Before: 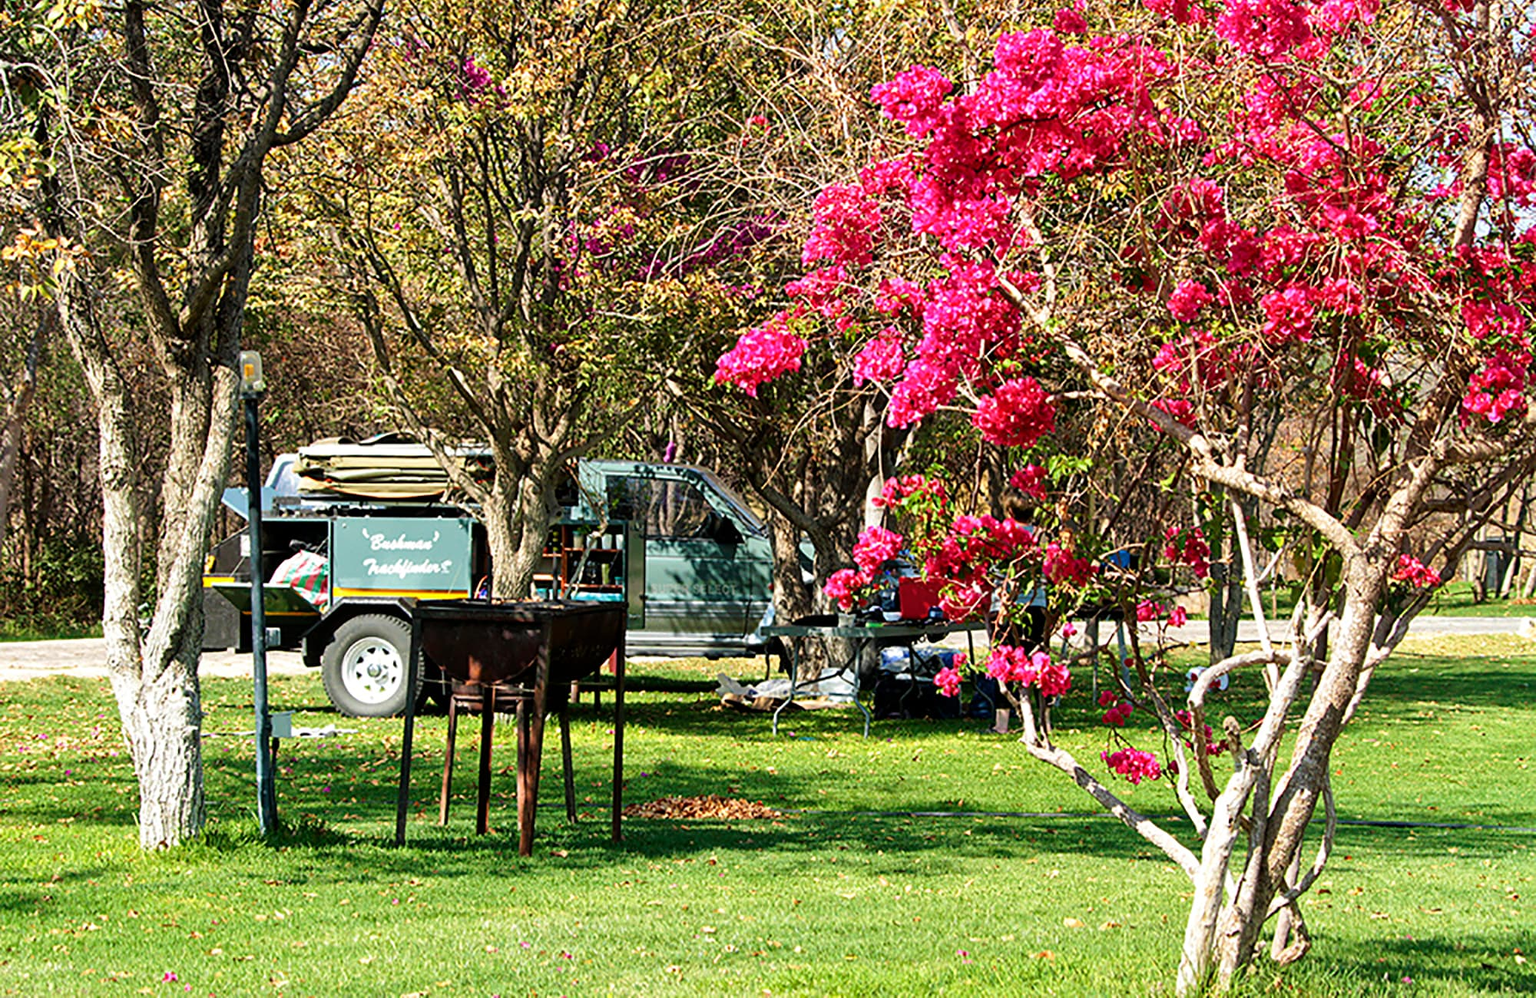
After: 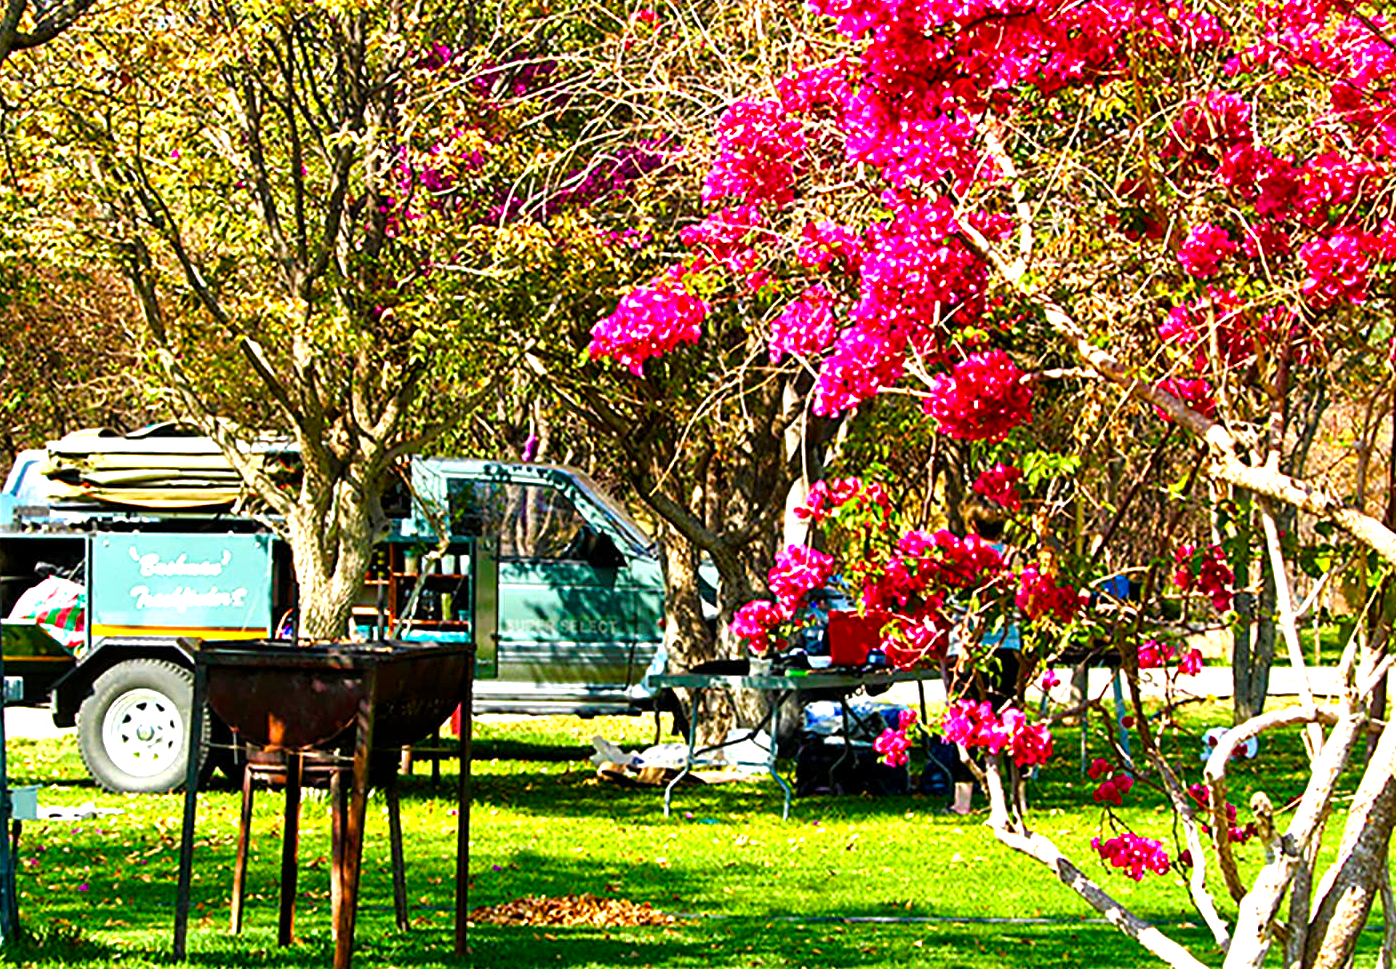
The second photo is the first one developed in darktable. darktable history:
color balance rgb: power › hue 71.75°, linear chroma grading › global chroma 14.848%, perceptual saturation grading › global saturation 45.841%, perceptual saturation grading › highlights -49.9%, perceptual saturation grading › shadows 29.482%, perceptual brilliance grading › global brilliance 25.366%
crop and rotate: left 17.121%, top 10.881%, right 13.044%, bottom 14.548%
